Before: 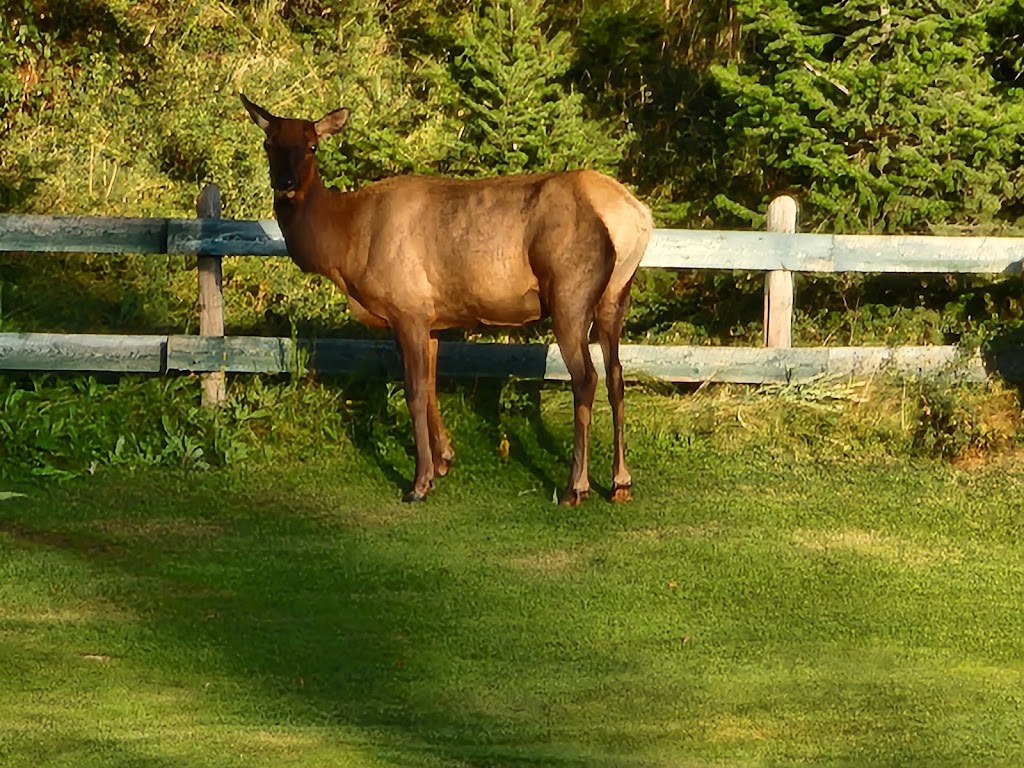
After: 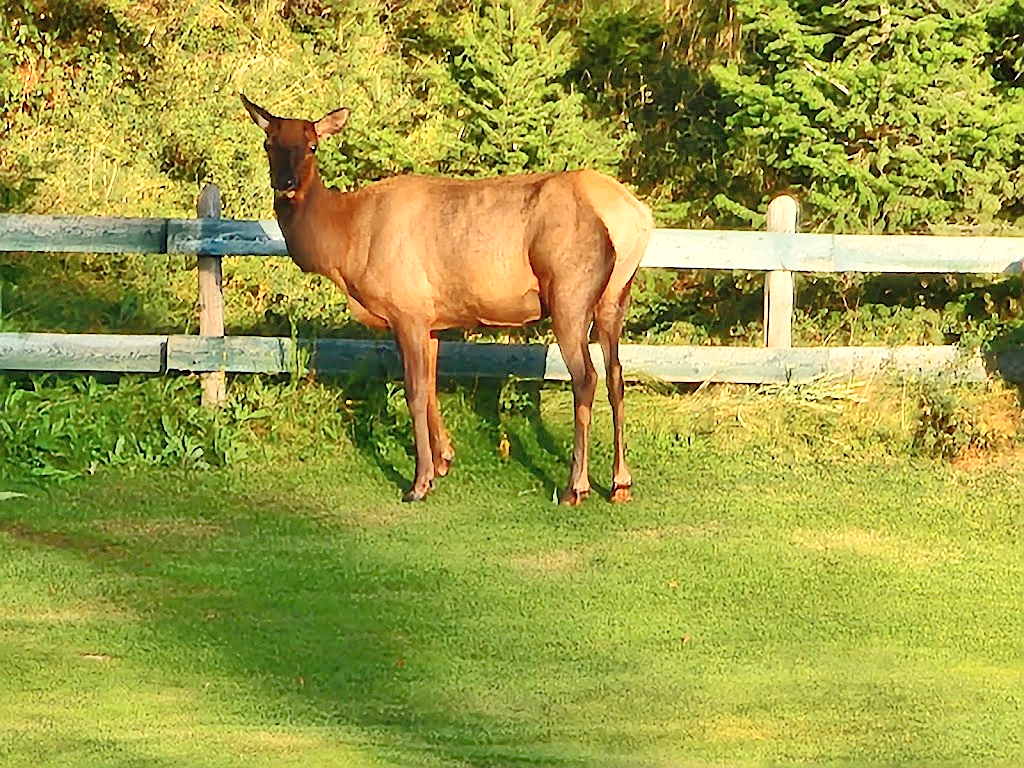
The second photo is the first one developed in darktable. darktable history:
tone curve: curves: ch0 [(0, 0) (0.003, 0.004) (0.011, 0.015) (0.025, 0.033) (0.044, 0.058) (0.069, 0.091) (0.1, 0.131) (0.136, 0.179) (0.177, 0.233) (0.224, 0.295) (0.277, 0.364) (0.335, 0.434) (0.399, 0.51) (0.468, 0.583) (0.543, 0.654) (0.623, 0.724) (0.709, 0.789) (0.801, 0.852) (0.898, 0.924) (1, 1)], color space Lab, independent channels, preserve colors none
sharpen: on, module defaults
levels: levels [0, 0.397, 0.955]
